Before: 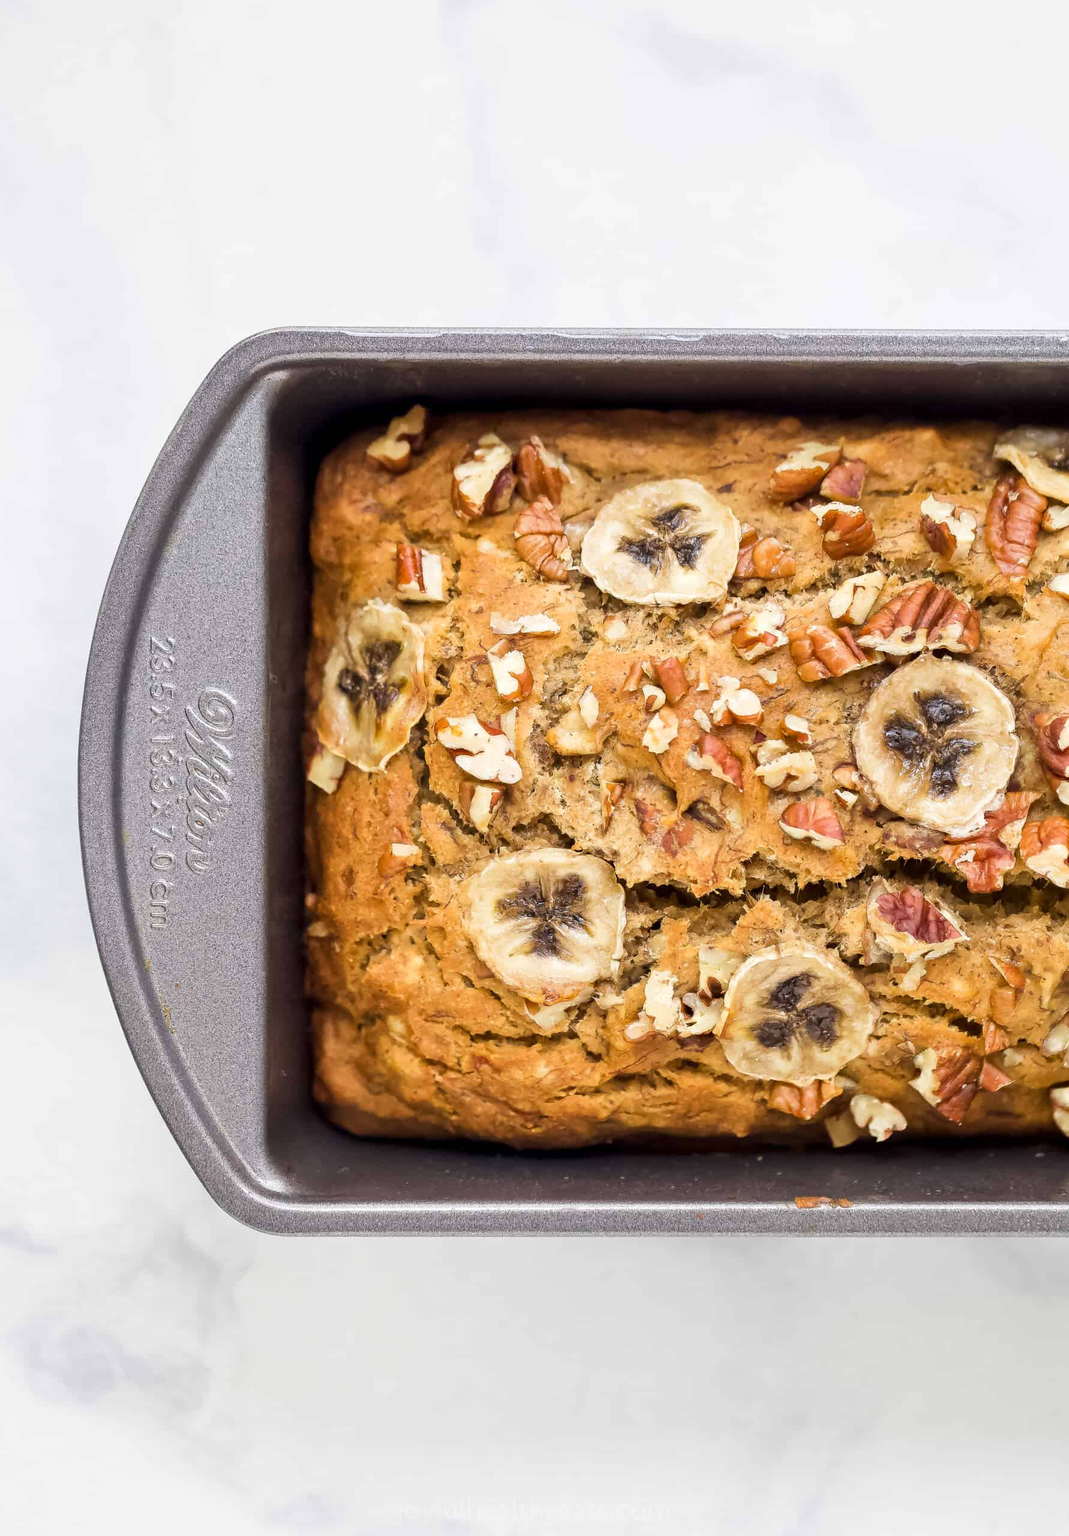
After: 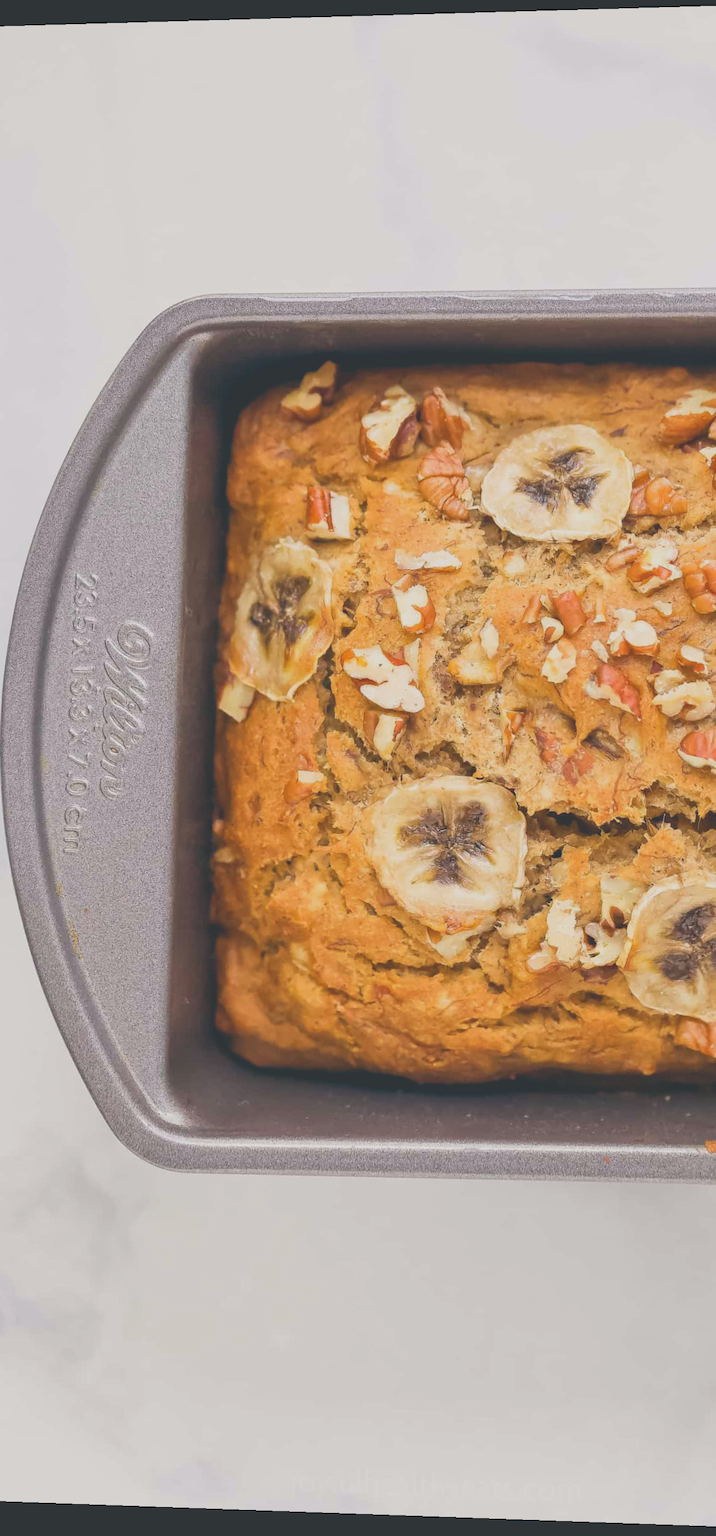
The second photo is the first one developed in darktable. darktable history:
color balance: lift [1, 0.998, 1.001, 1.002], gamma [1, 1.02, 1, 0.98], gain [1, 1.02, 1.003, 0.98]
contrast brightness saturation: contrast -0.1, saturation -0.1
tone curve: curves: ch0 [(0, 0.172) (1, 0.91)], color space Lab, independent channels, preserve colors none
crop: left 10.644%, right 26.528%
rotate and perspective: rotation 0.128°, lens shift (vertical) -0.181, lens shift (horizontal) -0.044, shear 0.001, automatic cropping off
